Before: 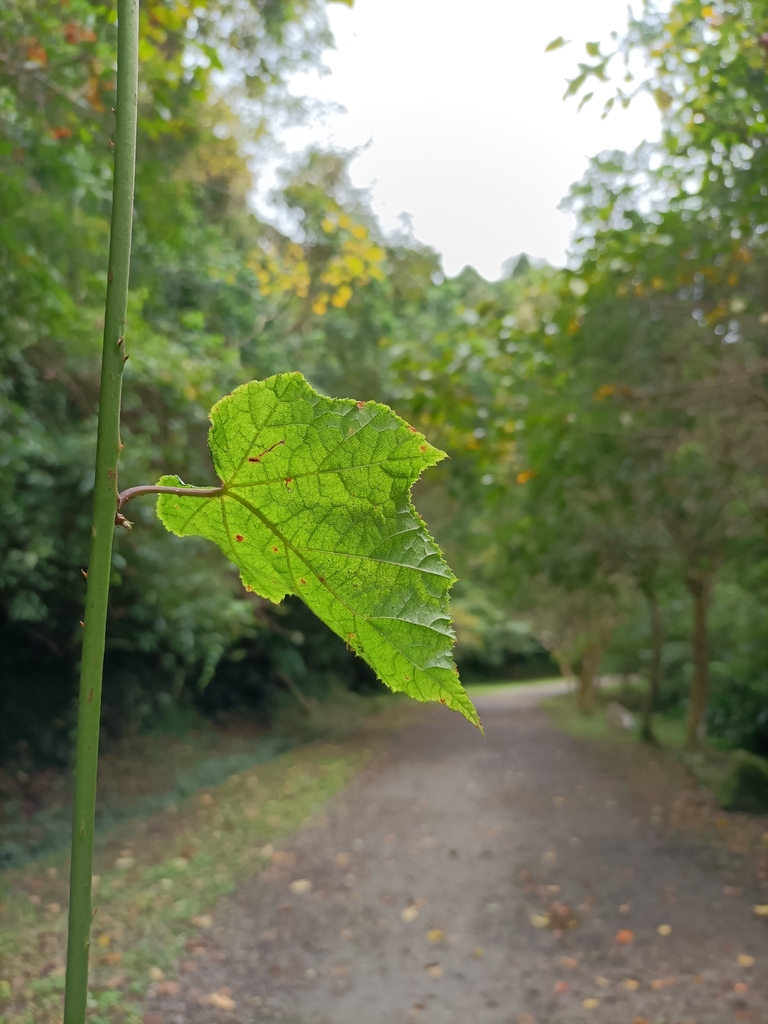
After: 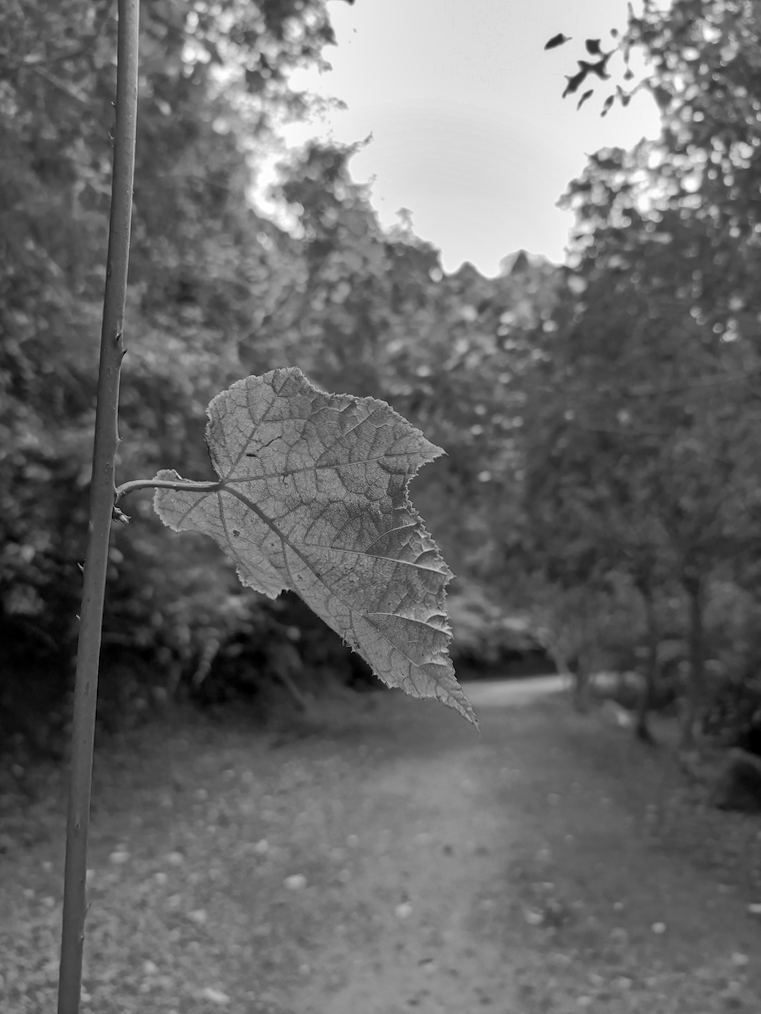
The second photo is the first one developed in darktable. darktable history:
crop and rotate: angle -0.391°
color calibration: output gray [0.246, 0.254, 0.501, 0], illuminant same as pipeline (D50), adaptation XYZ, x 0.346, y 0.358, temperature 5008.13 K
local contrast: on, module defaults
shadows and highlights: shadows 24.21, highlights -77.67, highlights color adjustment 46.78%, soften with gaussian
